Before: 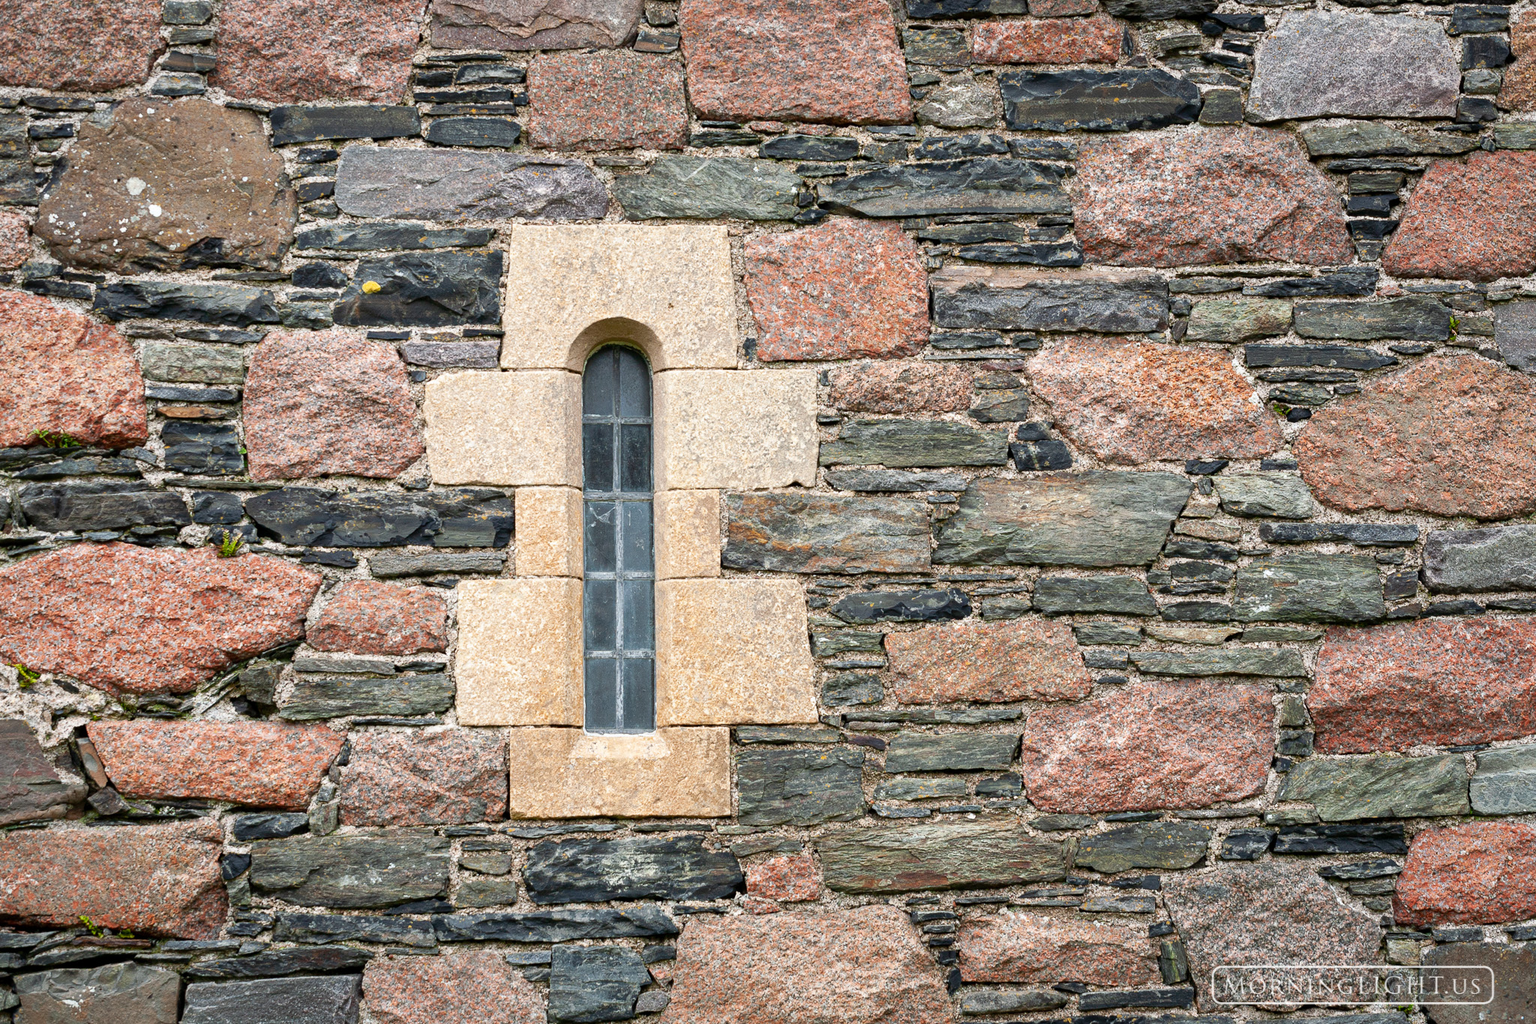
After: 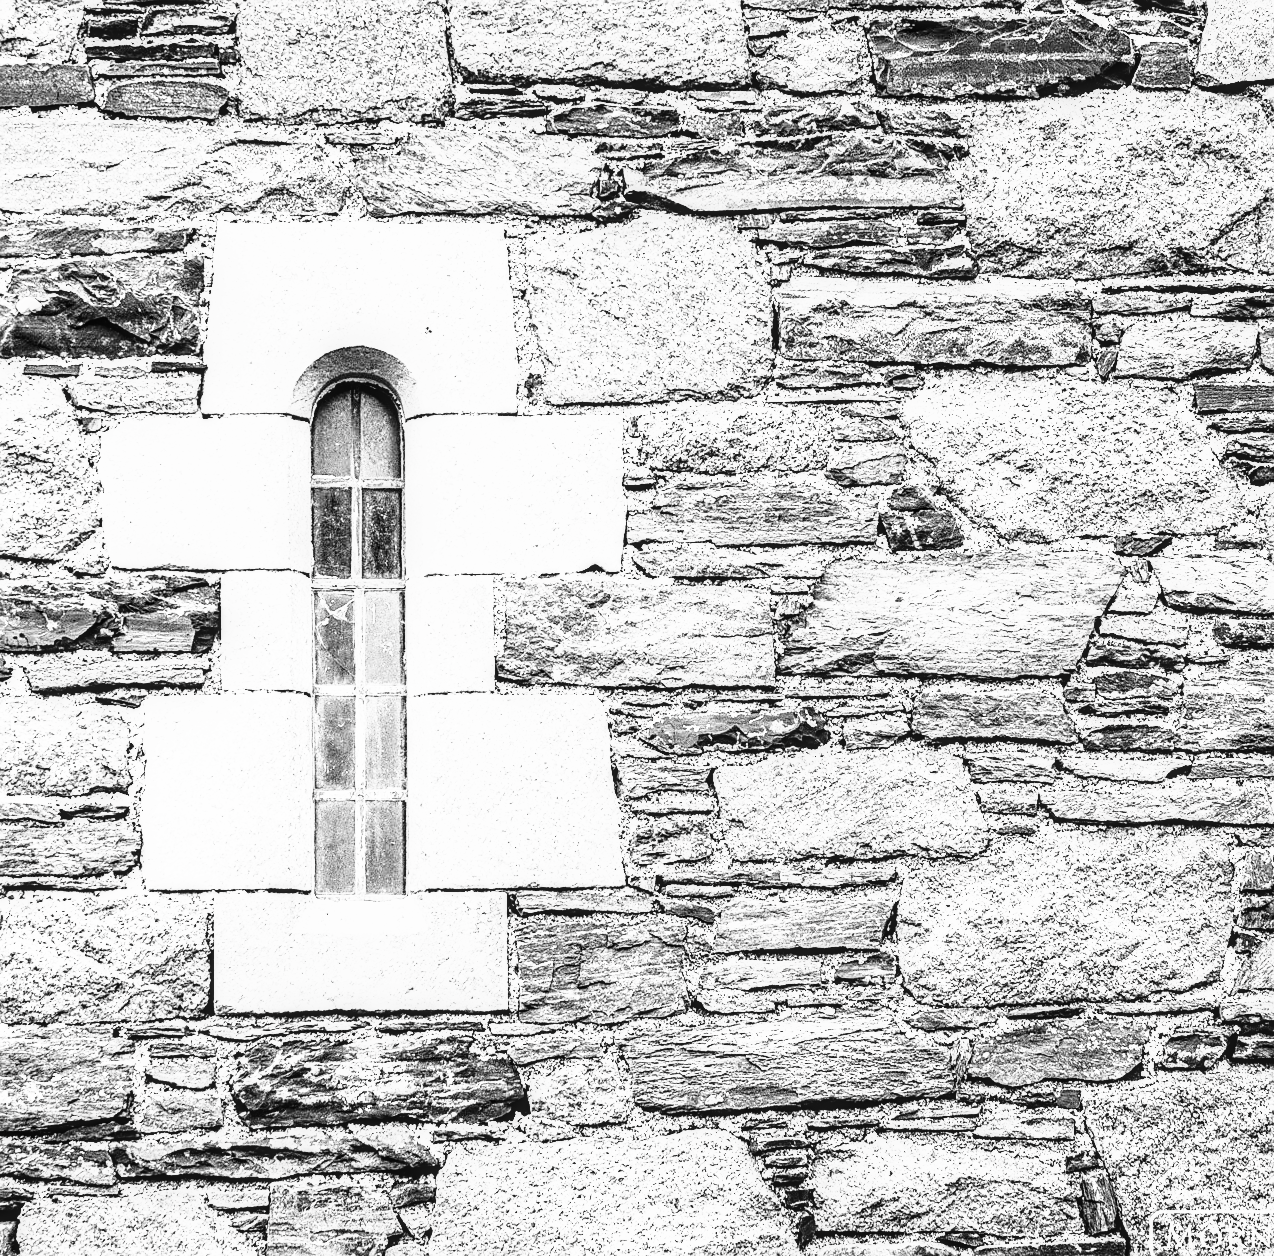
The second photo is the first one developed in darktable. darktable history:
crop and rotate: left 22.802%, top 5.643%, right 14.961%, bottom 2.297%
local contrast: detail 130%
color calibration: output gray [0.28, 0.41, 0.31, 0], illuminant as shot in camera, x 0.37, y 0.382, temperature 4316.97 K
sharpen: amount 0.492
color balance rgb: perceptual saturation grading › global saturation 25.413%, perceptual brilliance grading › highlights 11.614%, saturation formula JzAzBz (2021)
tone curve: curves: ch0 [(0, 0) (0.003, 0.003) (0.011, 0.006) (0.025, 0.01) (0.044, 0.016) (0.069, 0.02) (0.1, 0.025) (0.136, 0.034) (0.177, 0.051) (0.224, 0.08) (0.277, 0.131) (0.335, 0.209) (0.399, 0.328) (0.468, 0.47) (0.543, 0.629) (0.623, 0.788) (0.709, 0.903) (0.801, 0.965) (0.898, 0.989) (1, 1)], color space Lab, independent channels, preserve colors none
contrast brightness saturation: contrast -0.097, saturation -0.1
base curve: curves: ch0 [(0, 0) (0.012, 0.01) (0.073, 0.168) (0.31, 0.711) (0.645, 0.957) (1, 1)], preserve colors none
